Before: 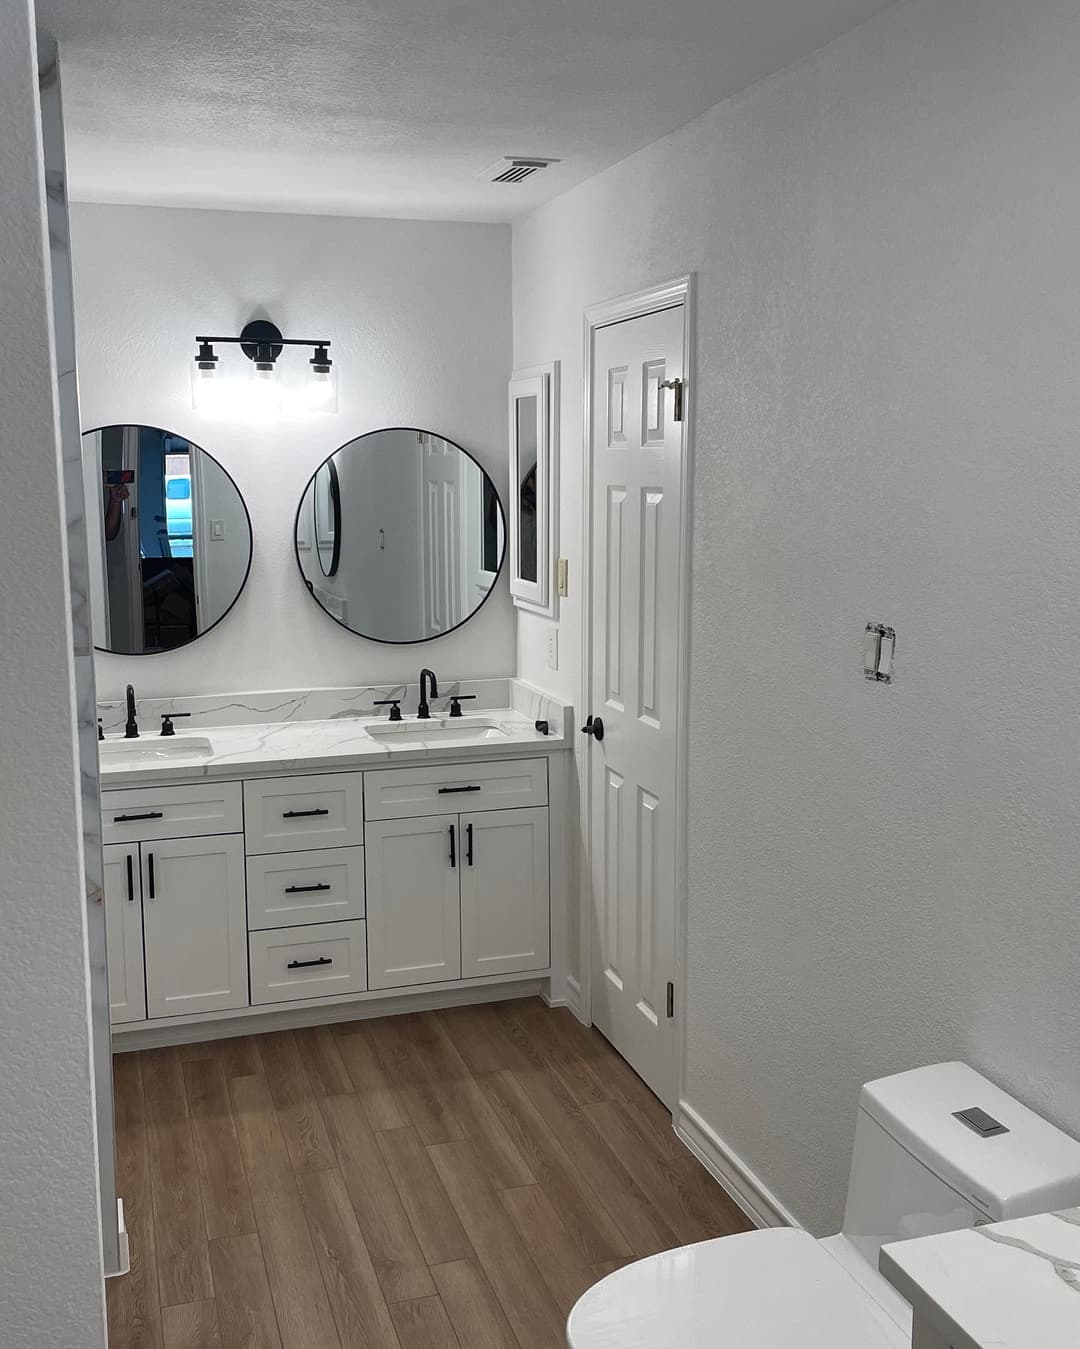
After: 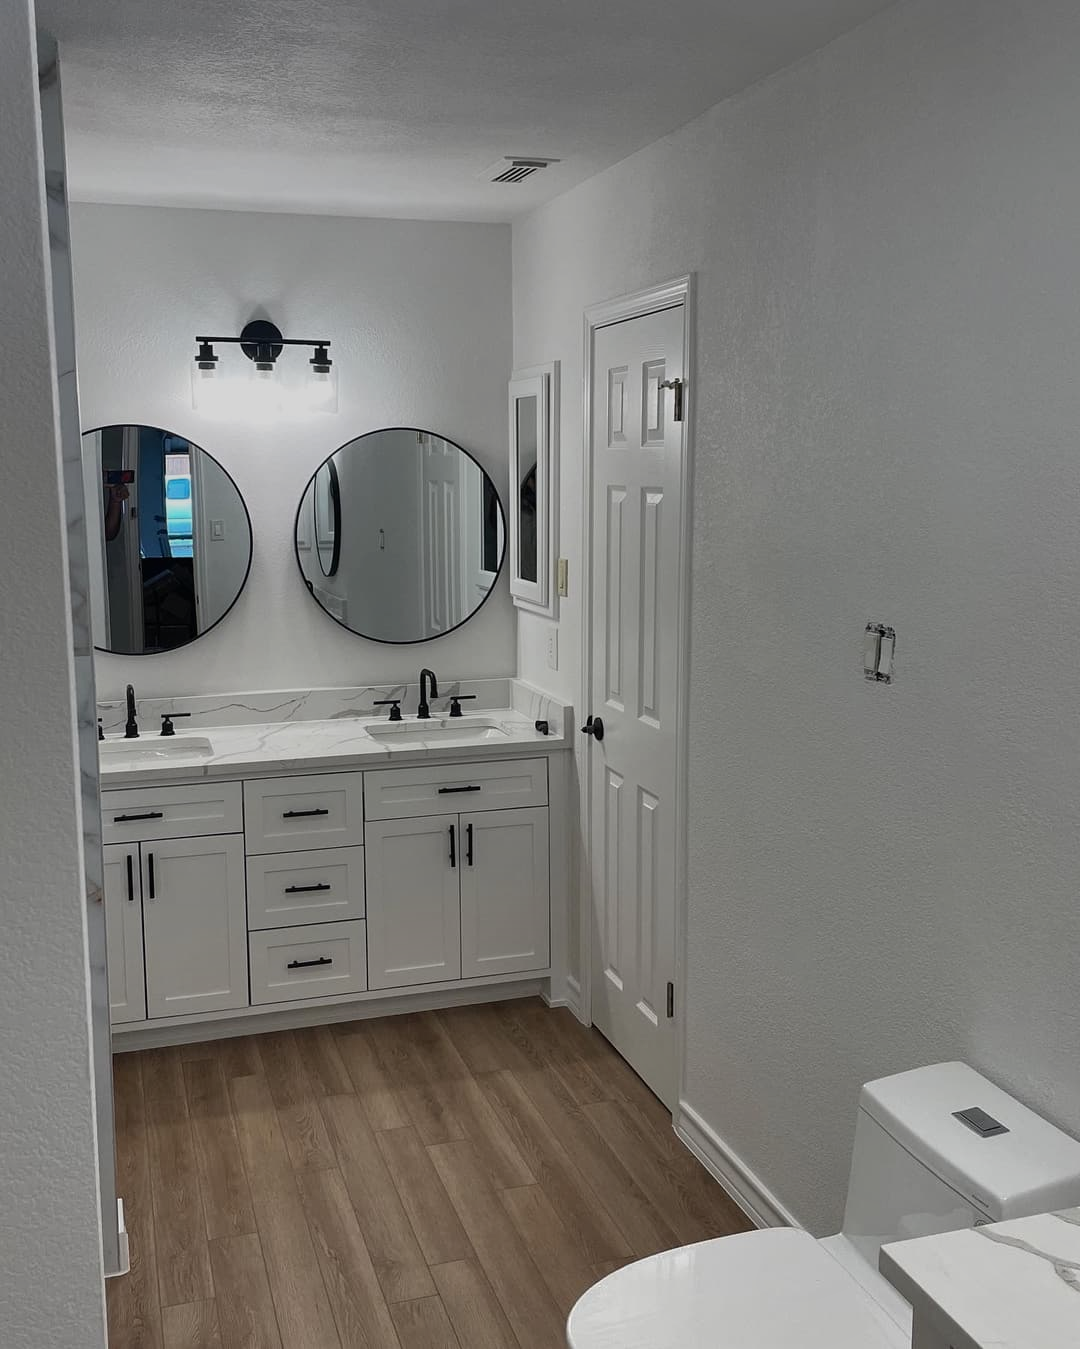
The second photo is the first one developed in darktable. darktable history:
shadows and highlights: shadows 75, highlights -25, soften with gaussian
graduated density: rotation 5.63°, offset 76.9
tone equalizer: on, module defaults
